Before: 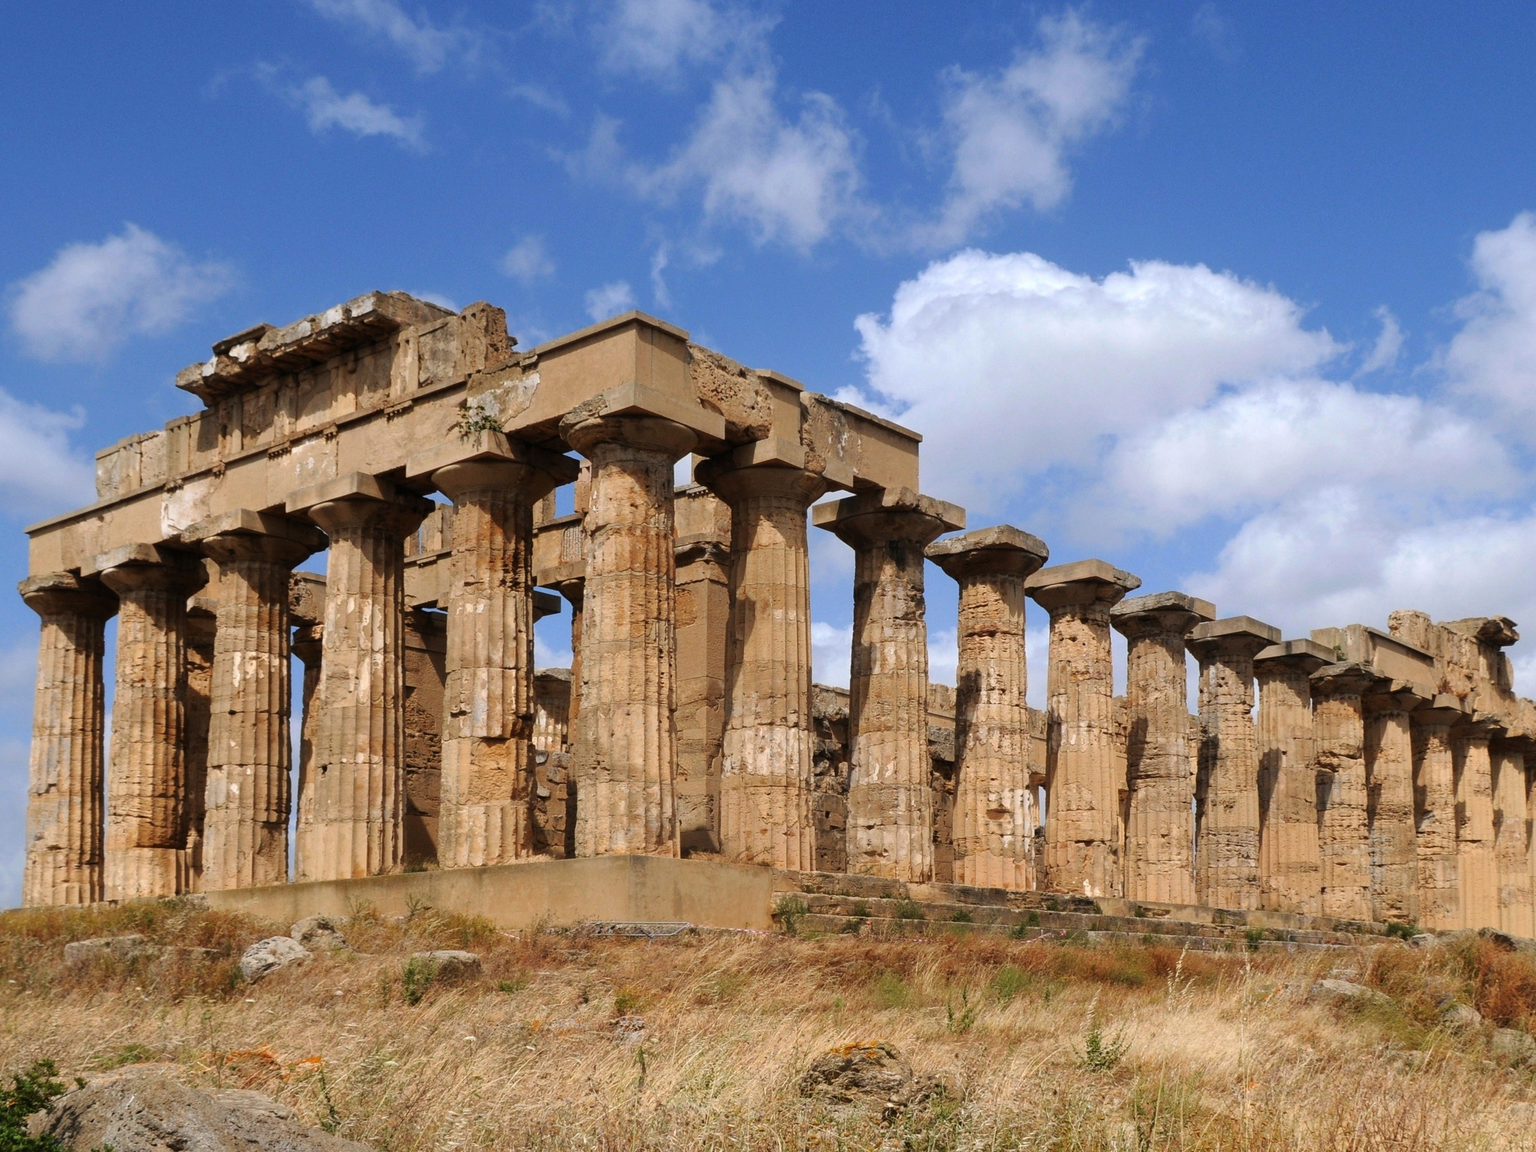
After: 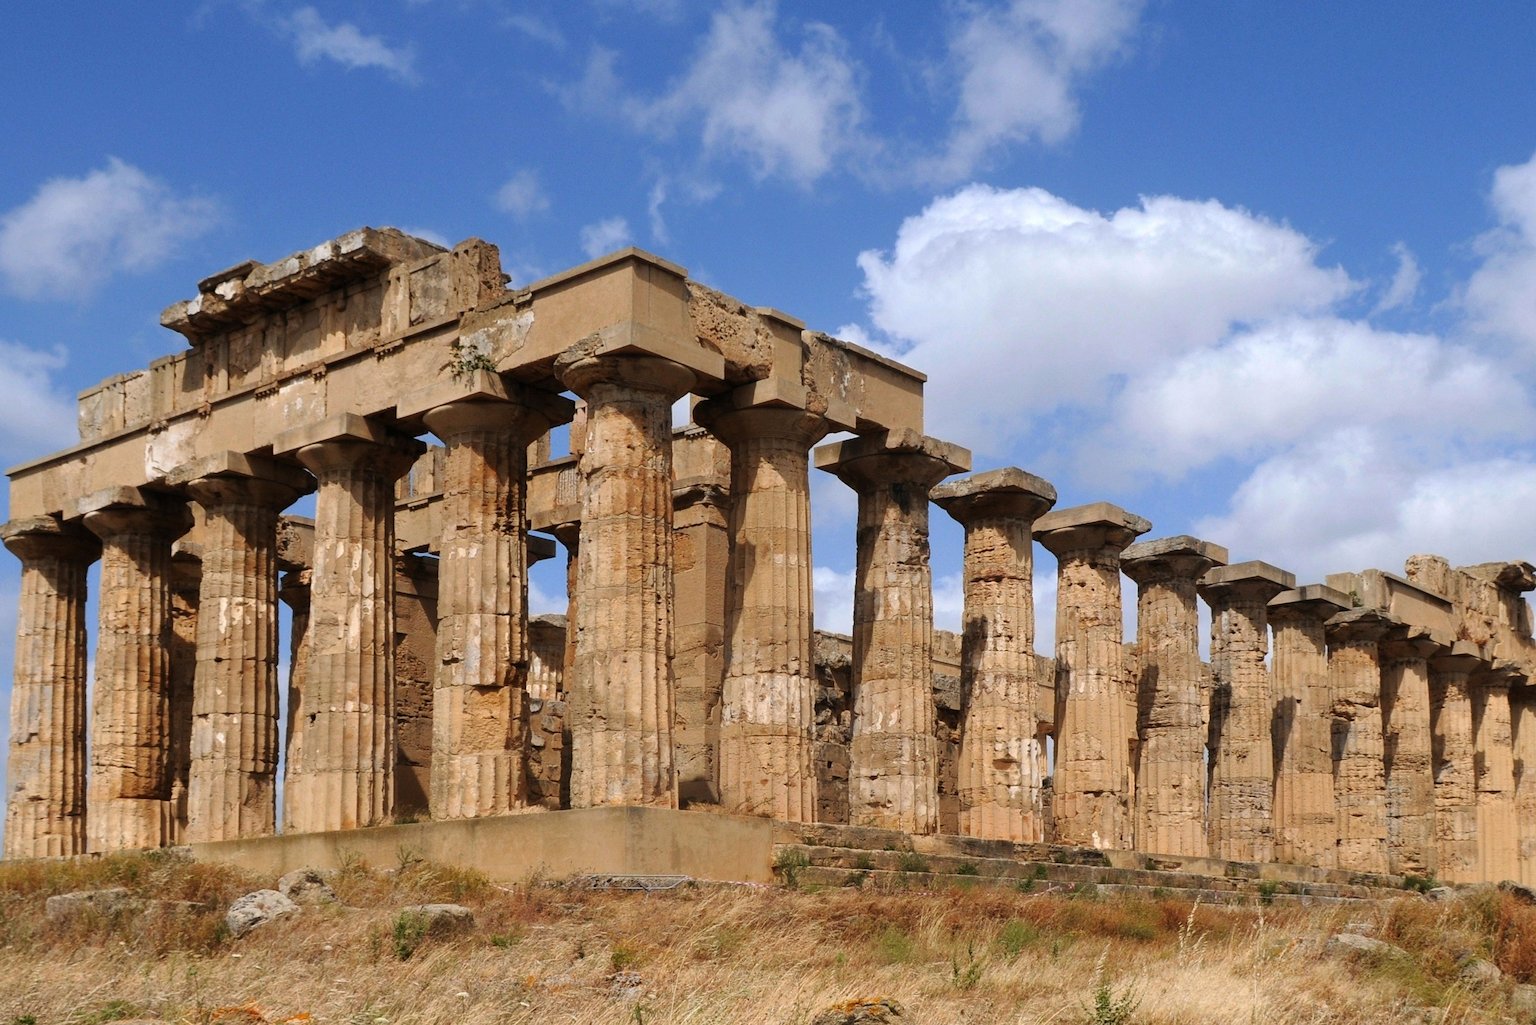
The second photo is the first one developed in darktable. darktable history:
crop: left 1.319%, top 6.123%, right 1.288%, bottom 7.165%
